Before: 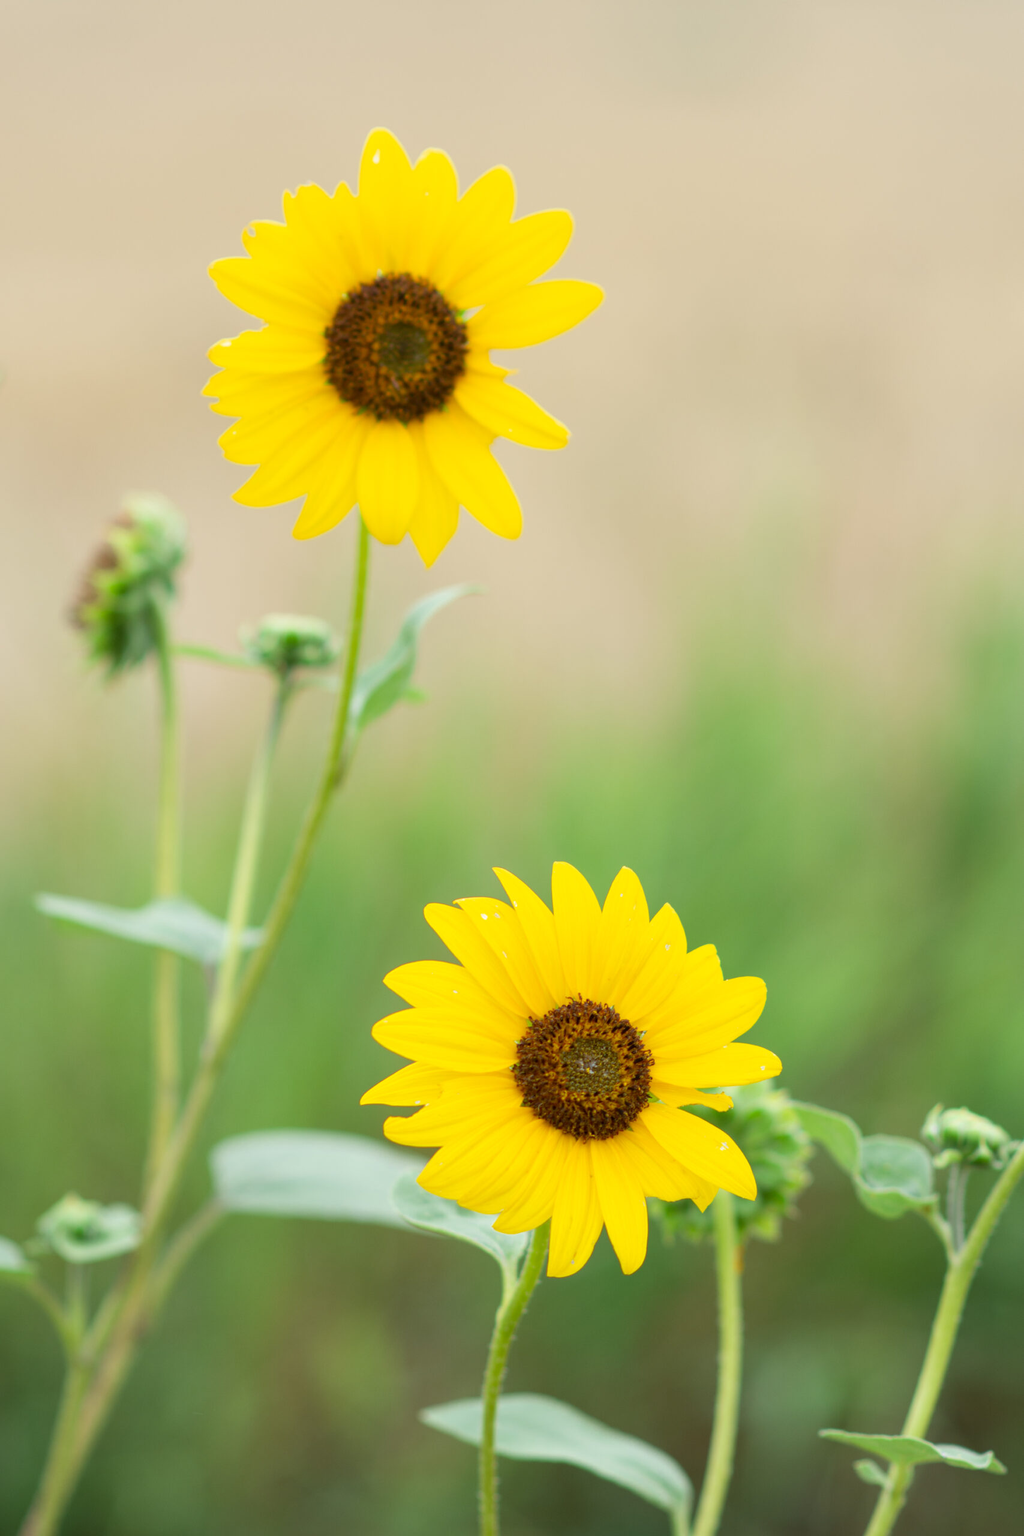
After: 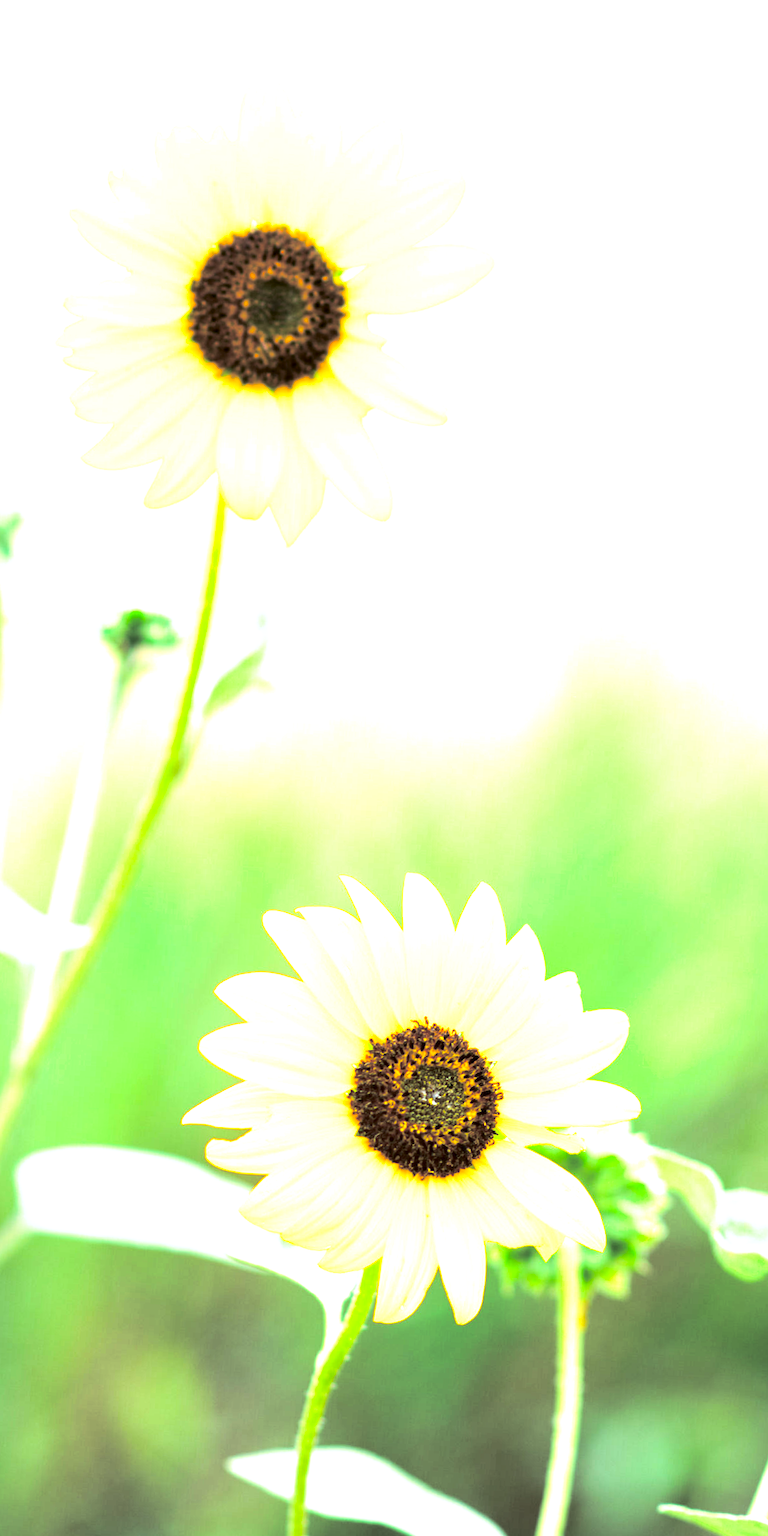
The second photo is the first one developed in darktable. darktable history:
exposure: black level correction 0, exposure 1.5 EV, compensate exposure bias true, compensate highlight preservation false
crop and rotate: angle -3.27°, left 14.277%, top 0.028%, right 10.766%, bottom 0.028%
white balance: red 0.924, blue 1.095
split-toning: shadows › hue 43.2°, shadows › saturation 0, highlights › hue 50.4°, highlights › saturation 1
contrast brightness saturation: contrast 0.22, brightness -0.19, saturation 0.24
contrast equalizer: octaves 7, y [[0.6 ×6], [0.55 ×6], [0 ×6], [0 ×6], [0 ×6]], mix 0.15
